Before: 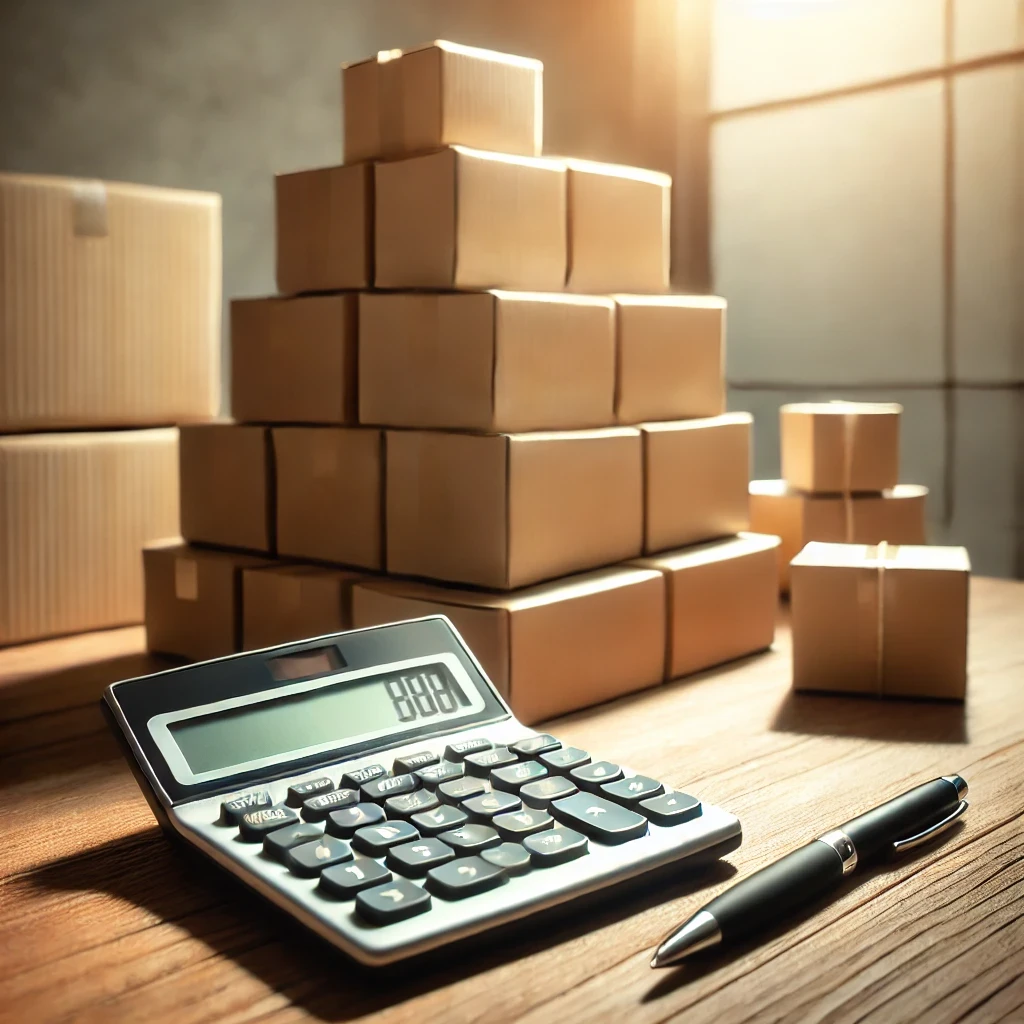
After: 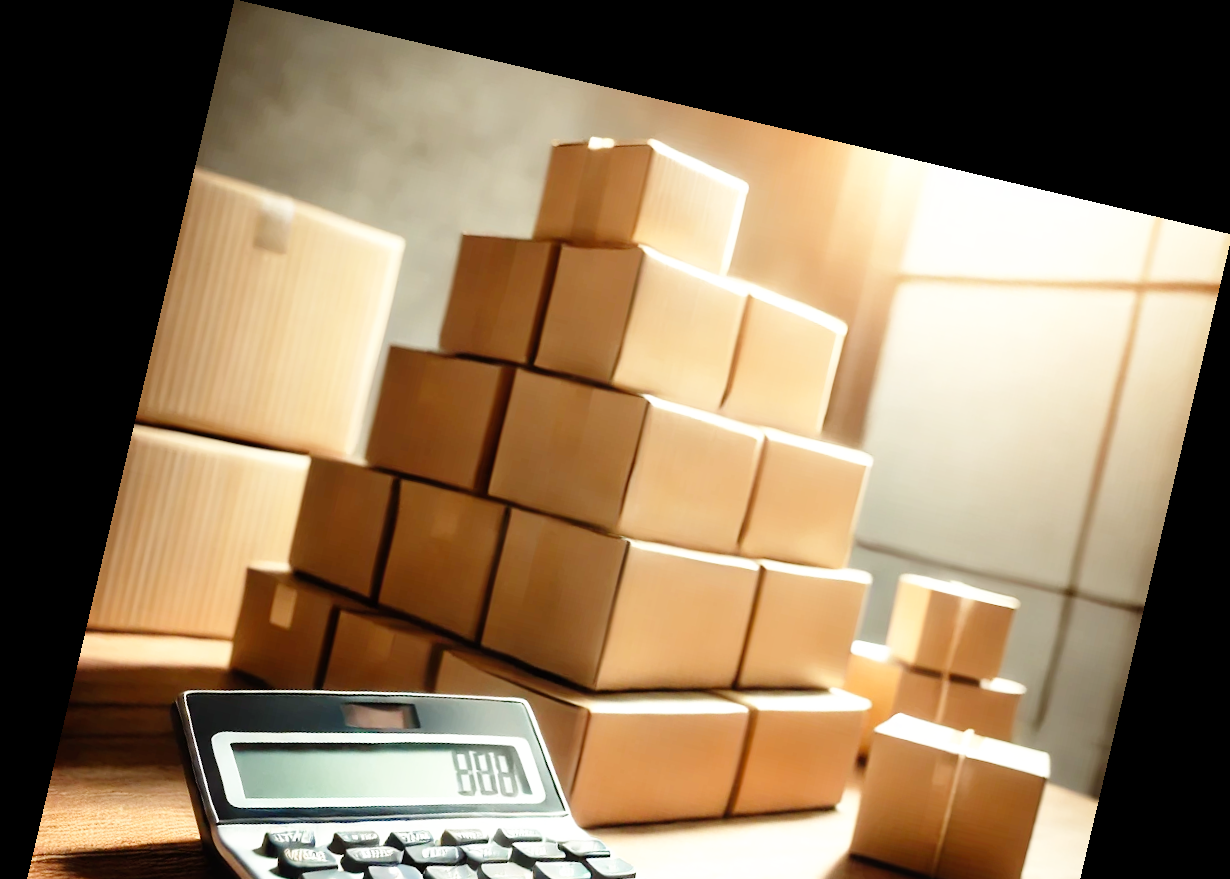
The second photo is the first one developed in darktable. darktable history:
levels: mode automatic, gray 50.8%
crop: bottom 28.576%
base curve: curves: ch0 [(0, 0) (0.008, 0.007) (0.022, 0.029) (0.048, 0.089) (0.092, 0.197) (0.191, 0.399) (0.275, 0.534) (0.357, 0.65) (0.477, 0.78) (0.542, 0.833) (0.799, 0.973) (1, 1)], preserve colors none
rotate and perspective: rotation 13.27°, automatic cropping off
